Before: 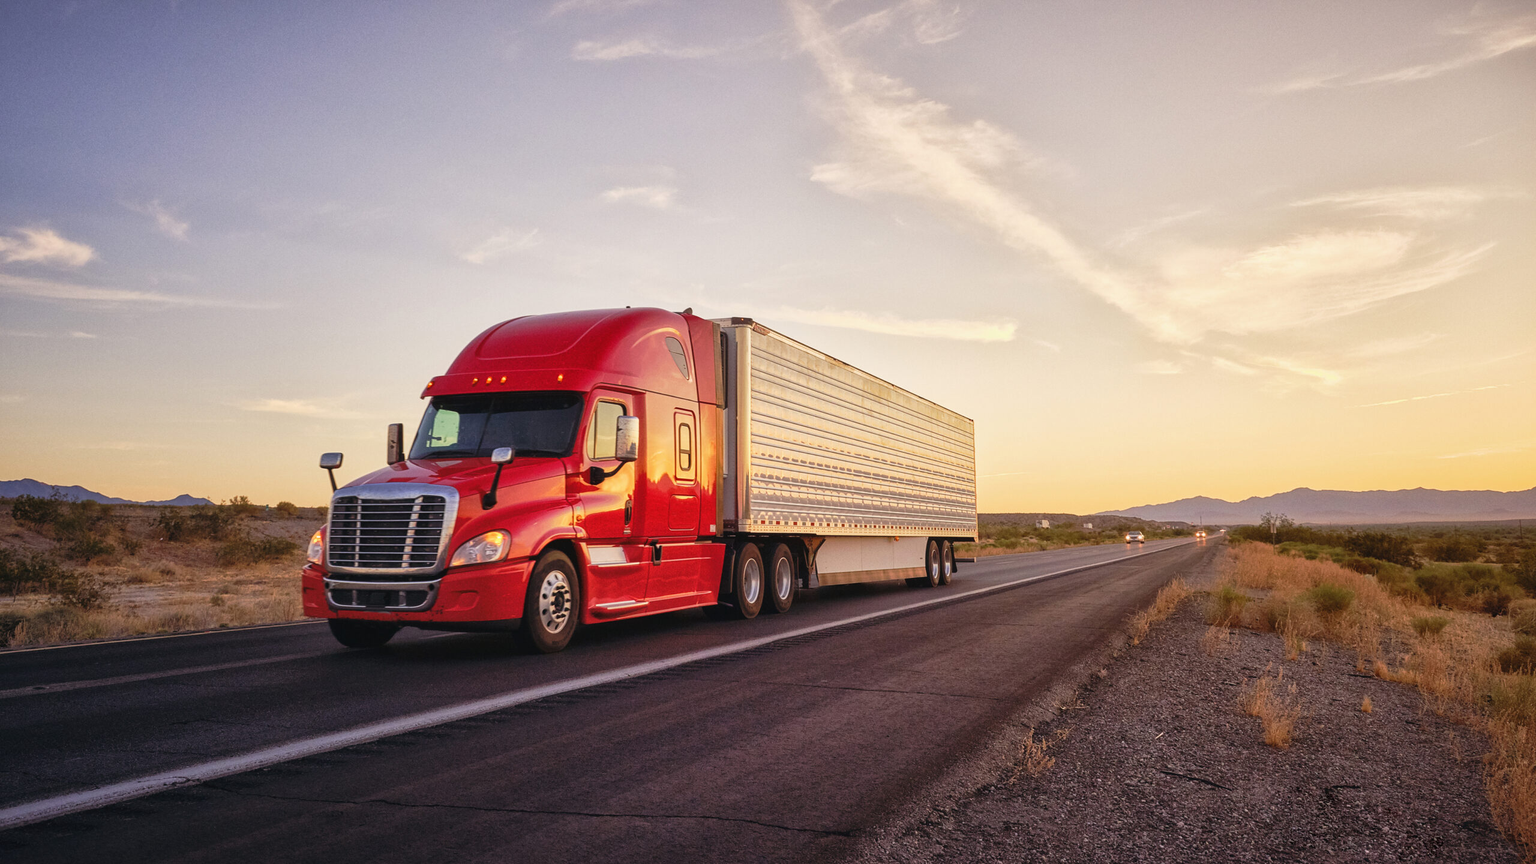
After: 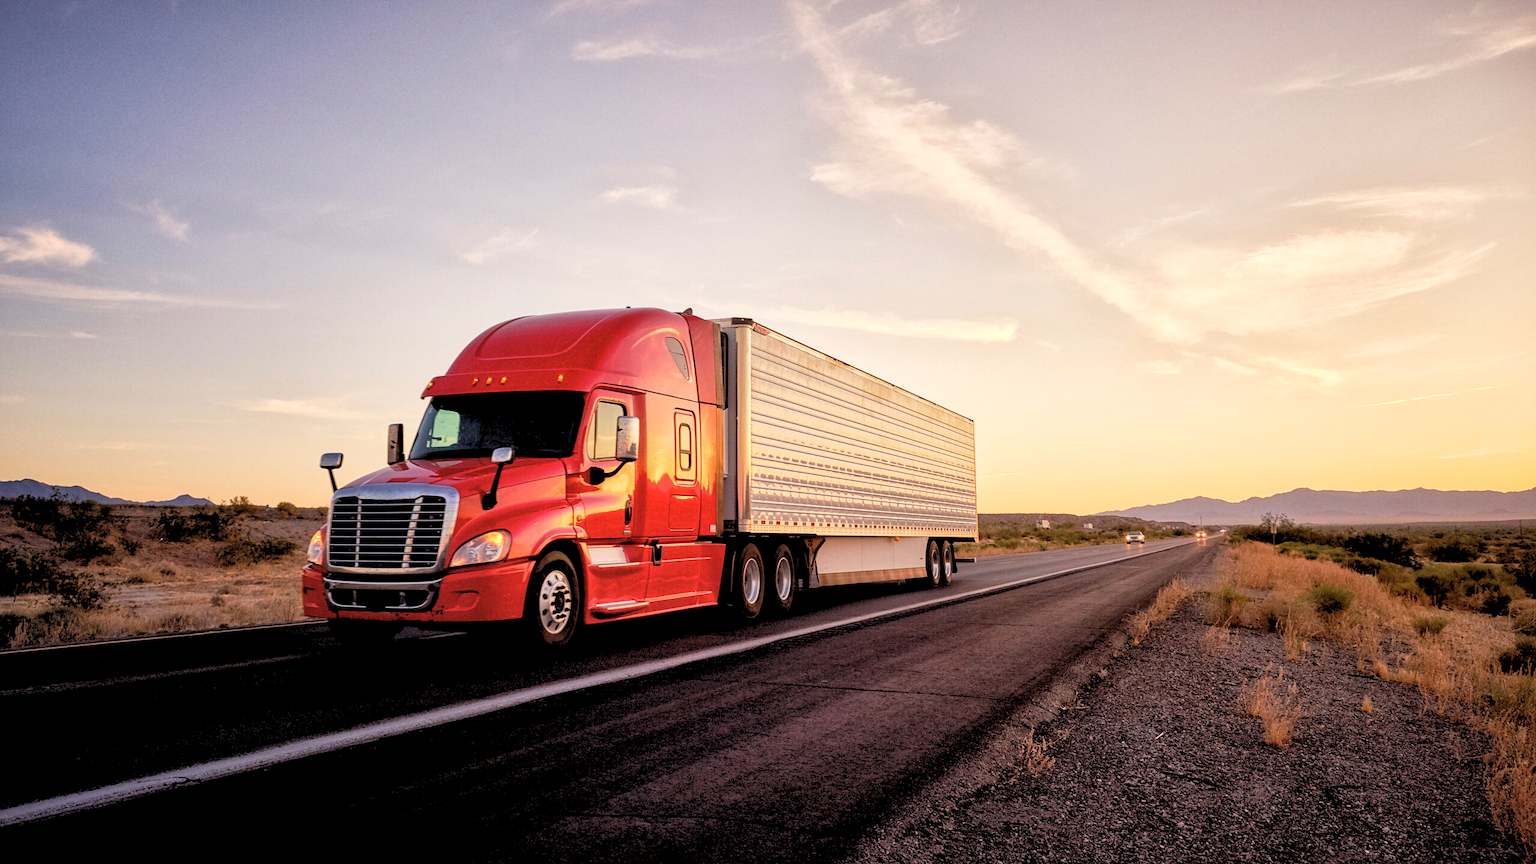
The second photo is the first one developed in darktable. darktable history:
rgb levels: levels [[0.029, 0.461, 0.922], [0, 0.5, 1], [0, 0.5, 1]]
contrast brightness saturation: saturation -0.1
